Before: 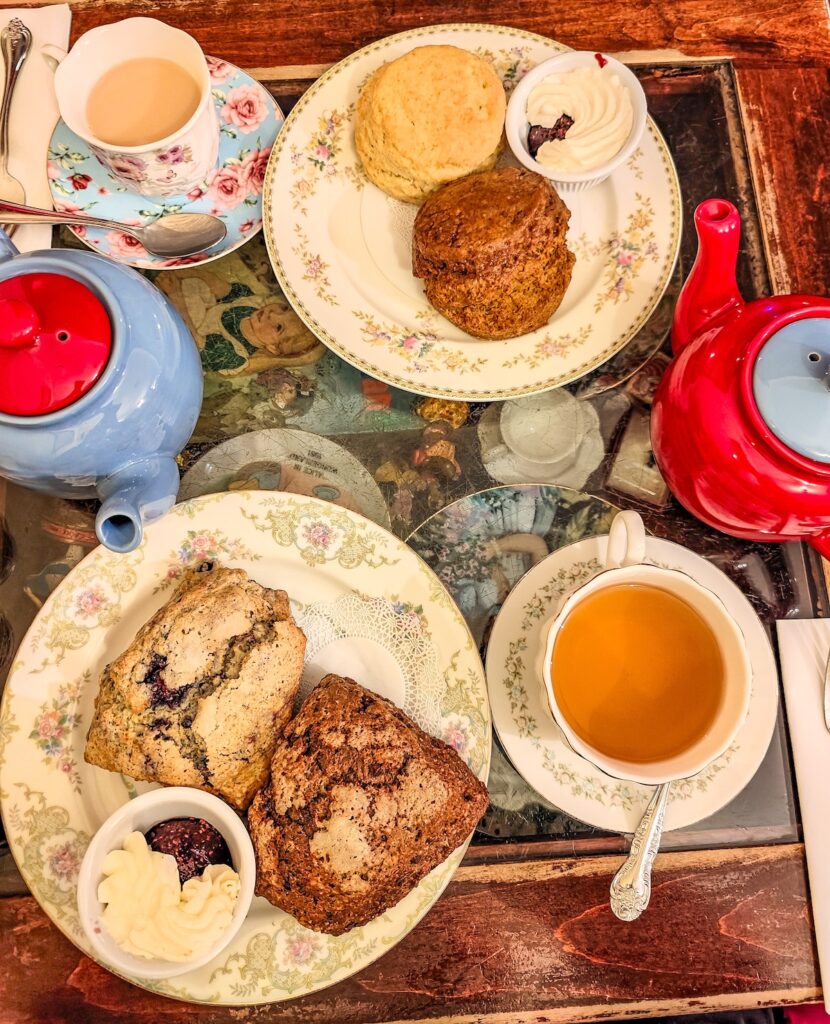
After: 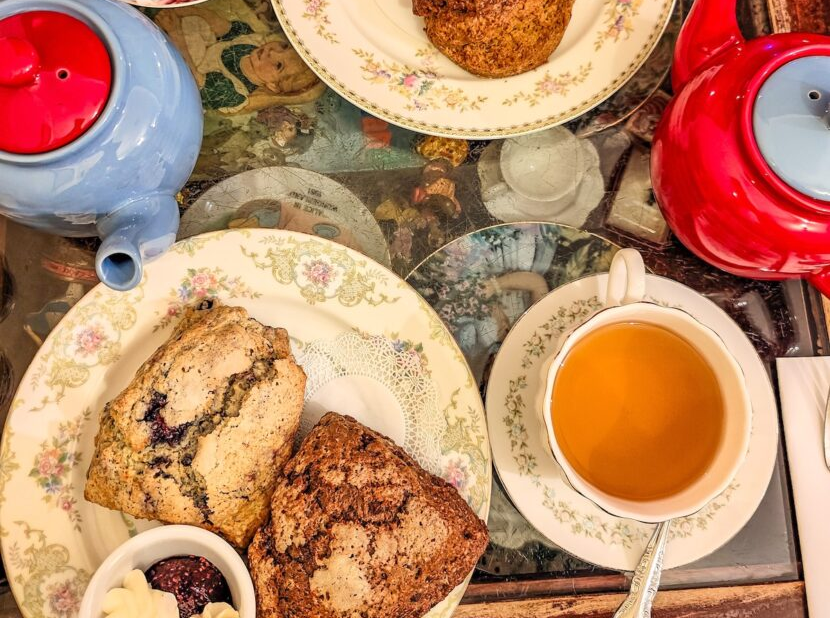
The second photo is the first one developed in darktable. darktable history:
crop and rotate: top 25.617%, bottom 13.946%
